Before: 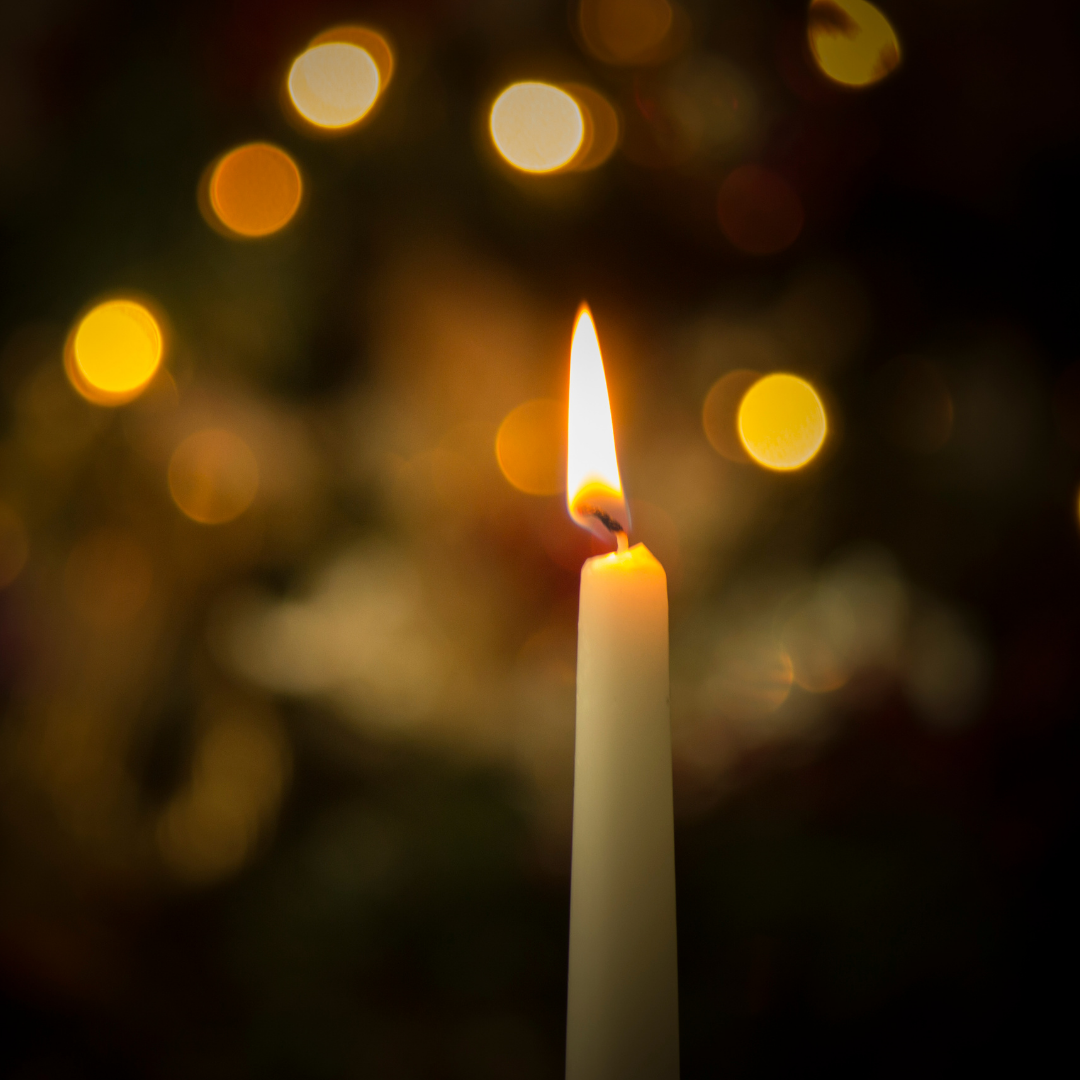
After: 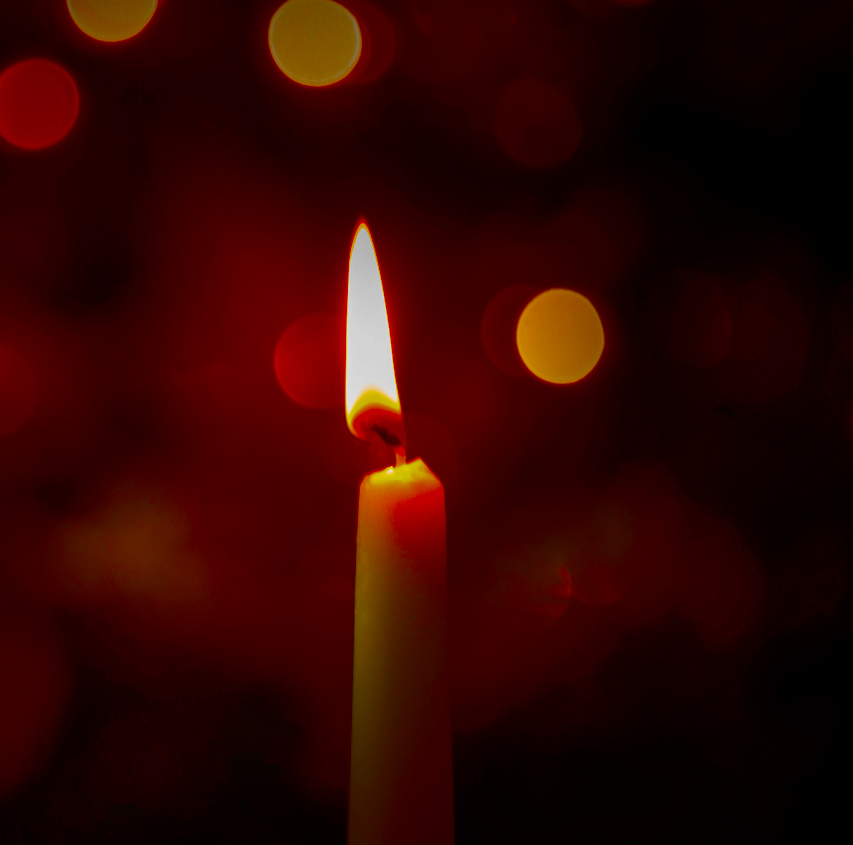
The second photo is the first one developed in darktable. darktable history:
color balance rgb: perceptual saturation grading › global saturation 34.536%, perceptual saturation grading › highlights -29.953%, perceptual saturation grading › shadows 35.836%, global vibrance 14.791%
crop and rotate: left 20.621%, top 8.09%, right 0.333%, bottom 13.61%
contrast brightness saturation: brightness -0.982, saturation 0.988
